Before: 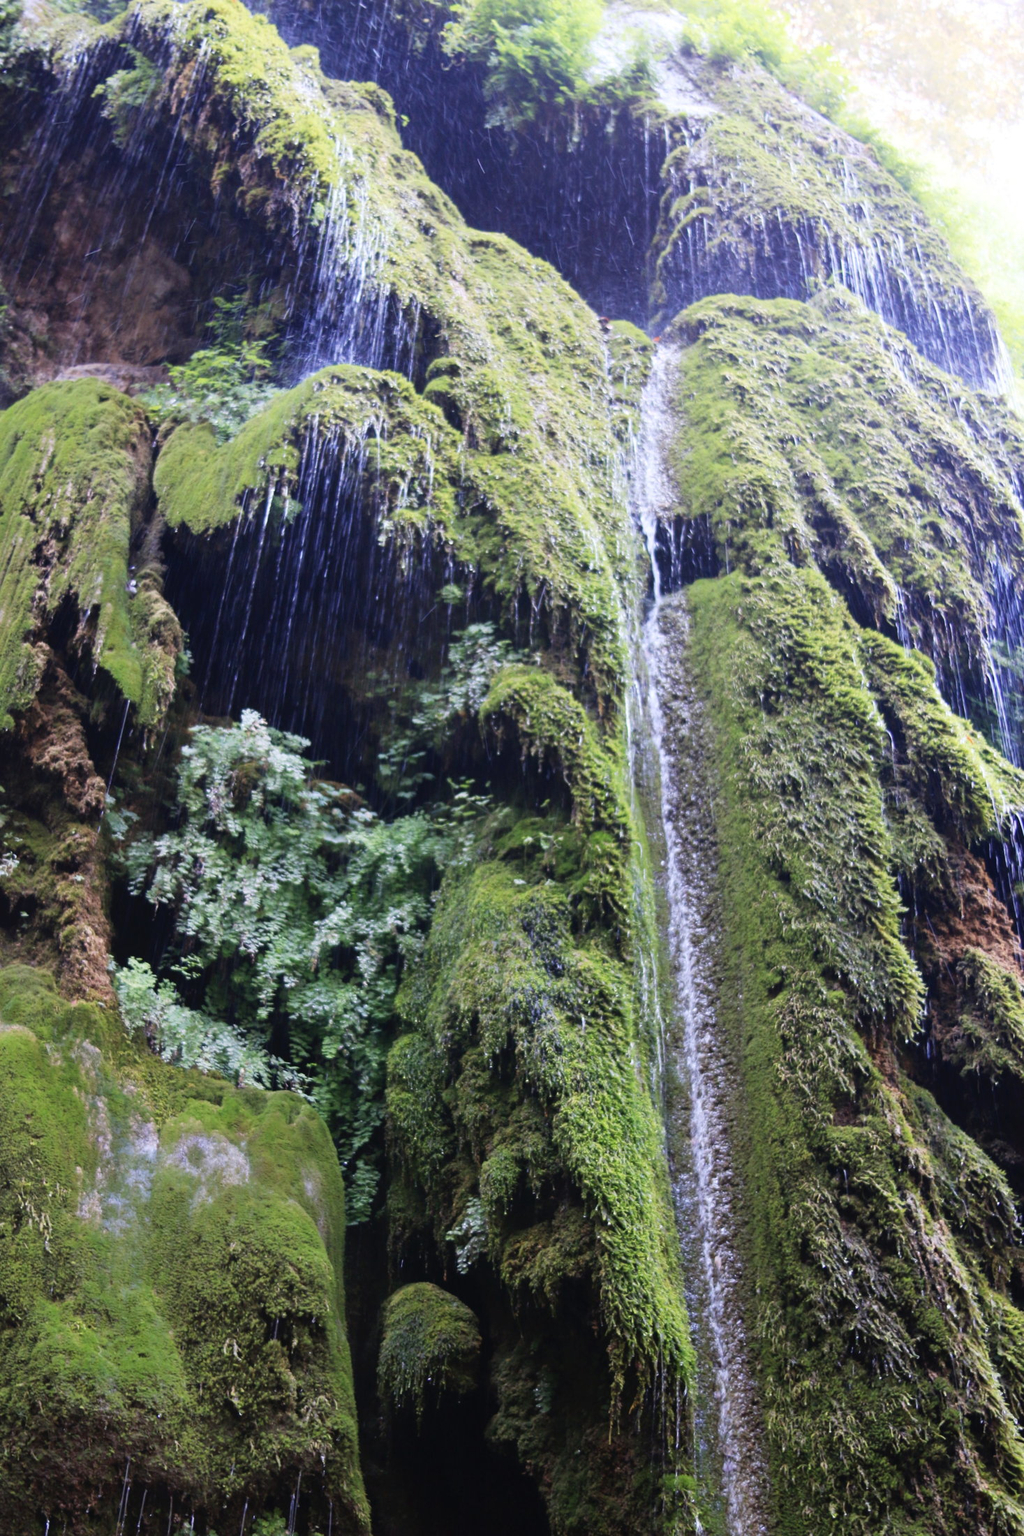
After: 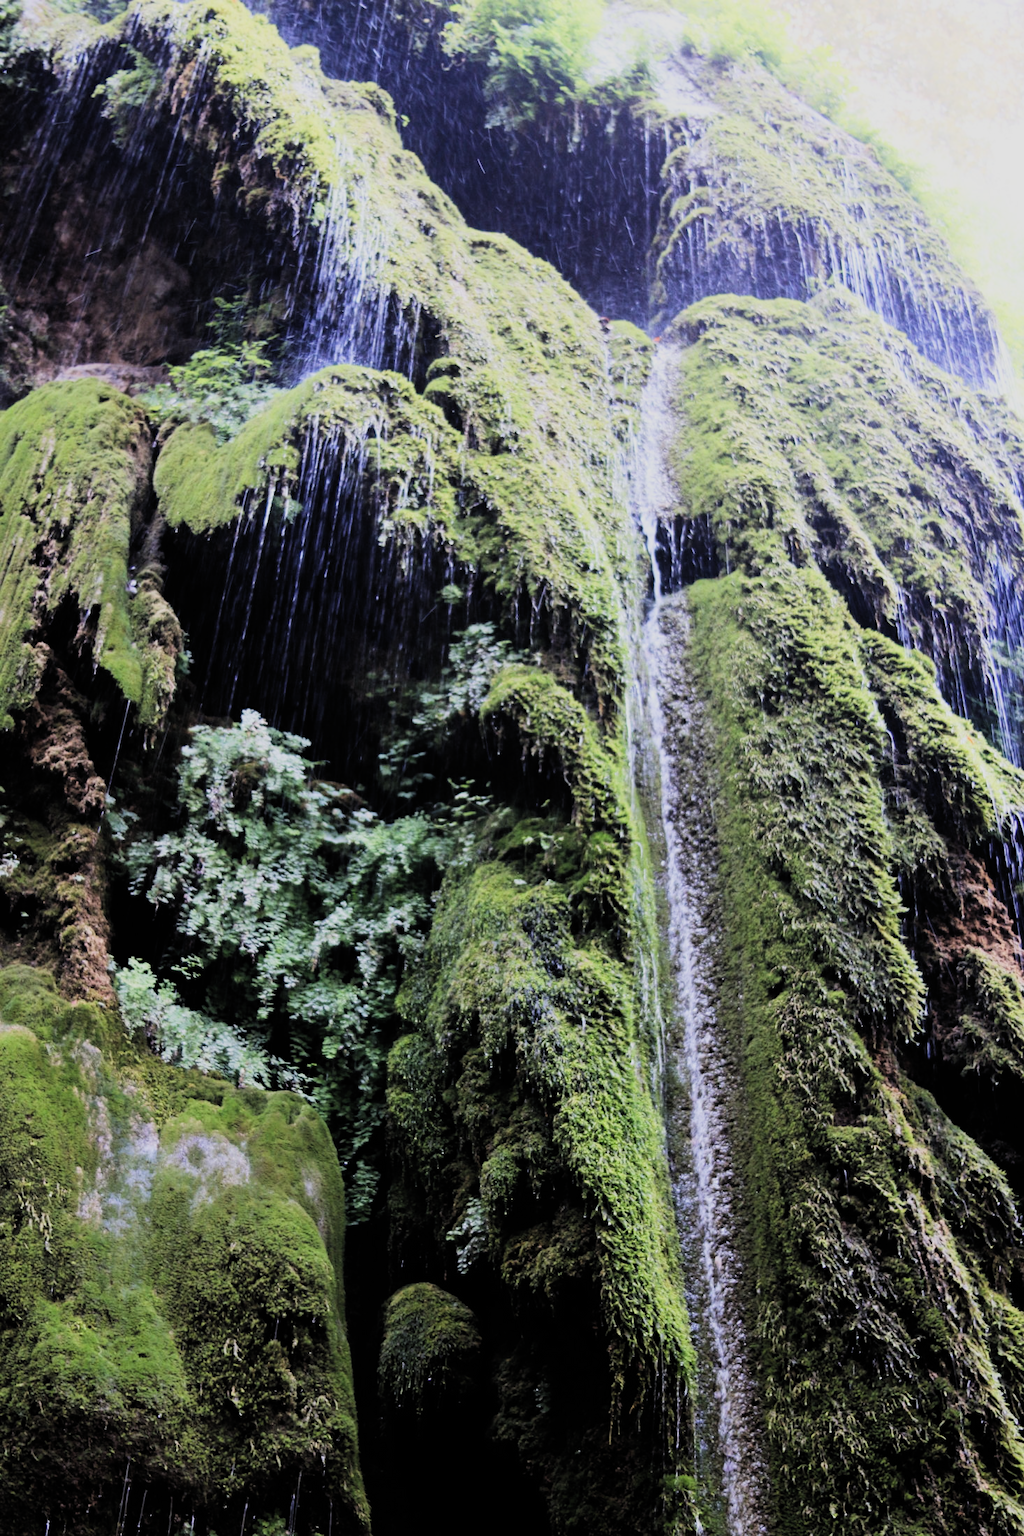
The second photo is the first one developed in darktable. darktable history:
filmic rgb: black relative exposure -5.12 EV, white relative exposure 3.99 EV, hardness 2.89, contrast 1.485, preserve chrominance RGB euclidean norm, color science v5 (2021), contrast in shadows safe, contrast in highlights safe
